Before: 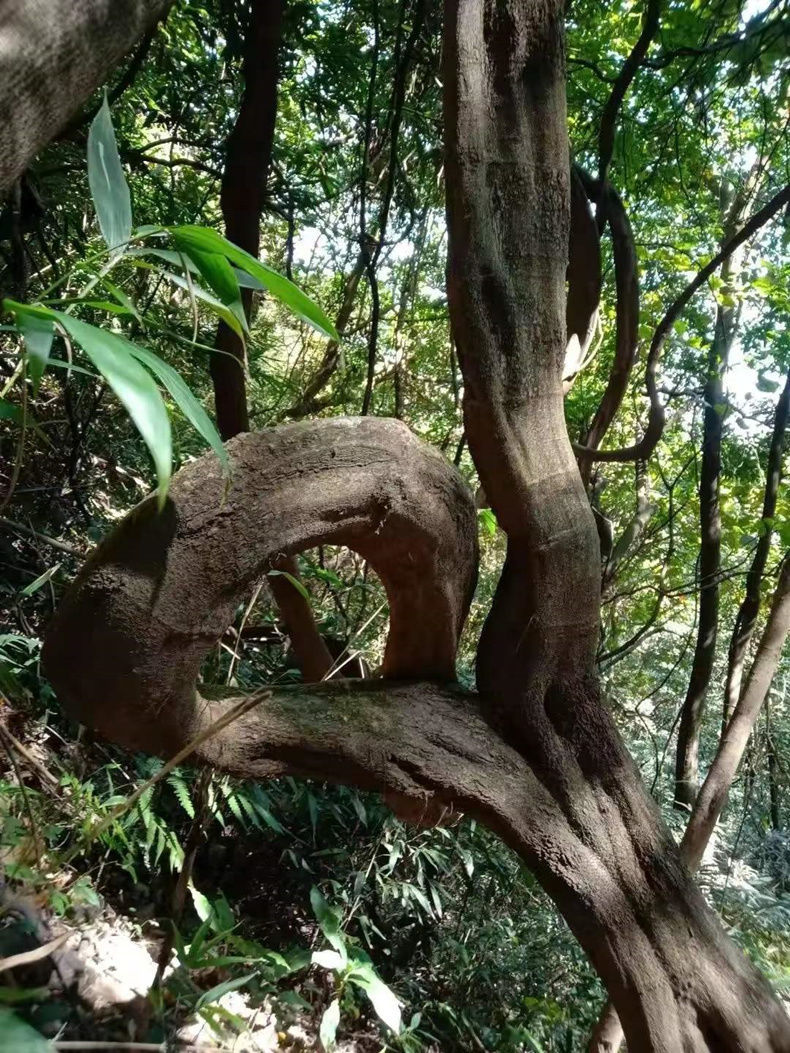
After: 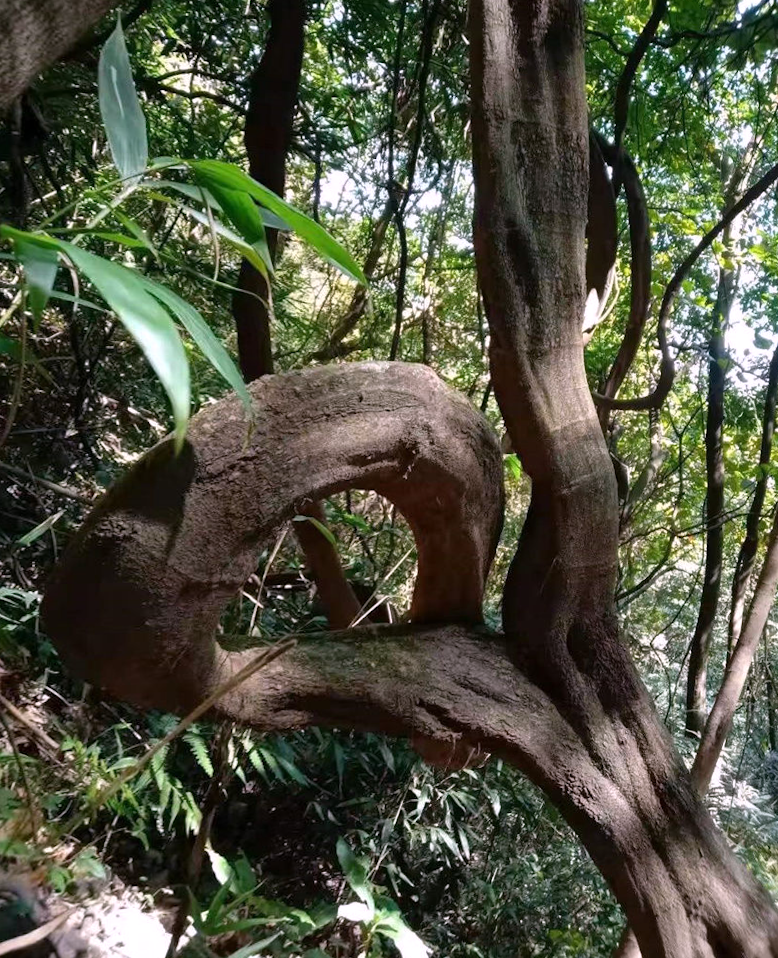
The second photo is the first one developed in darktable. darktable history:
rotate and perspective: rotation -0.013°, lens shift (vertical) -0.027, lens shift (horizontal) 0.178, crop left 0.016, crop right 0.989, crop top 0.082, crop bottom 0.918
white balance: red 1.05, blue 1.072
